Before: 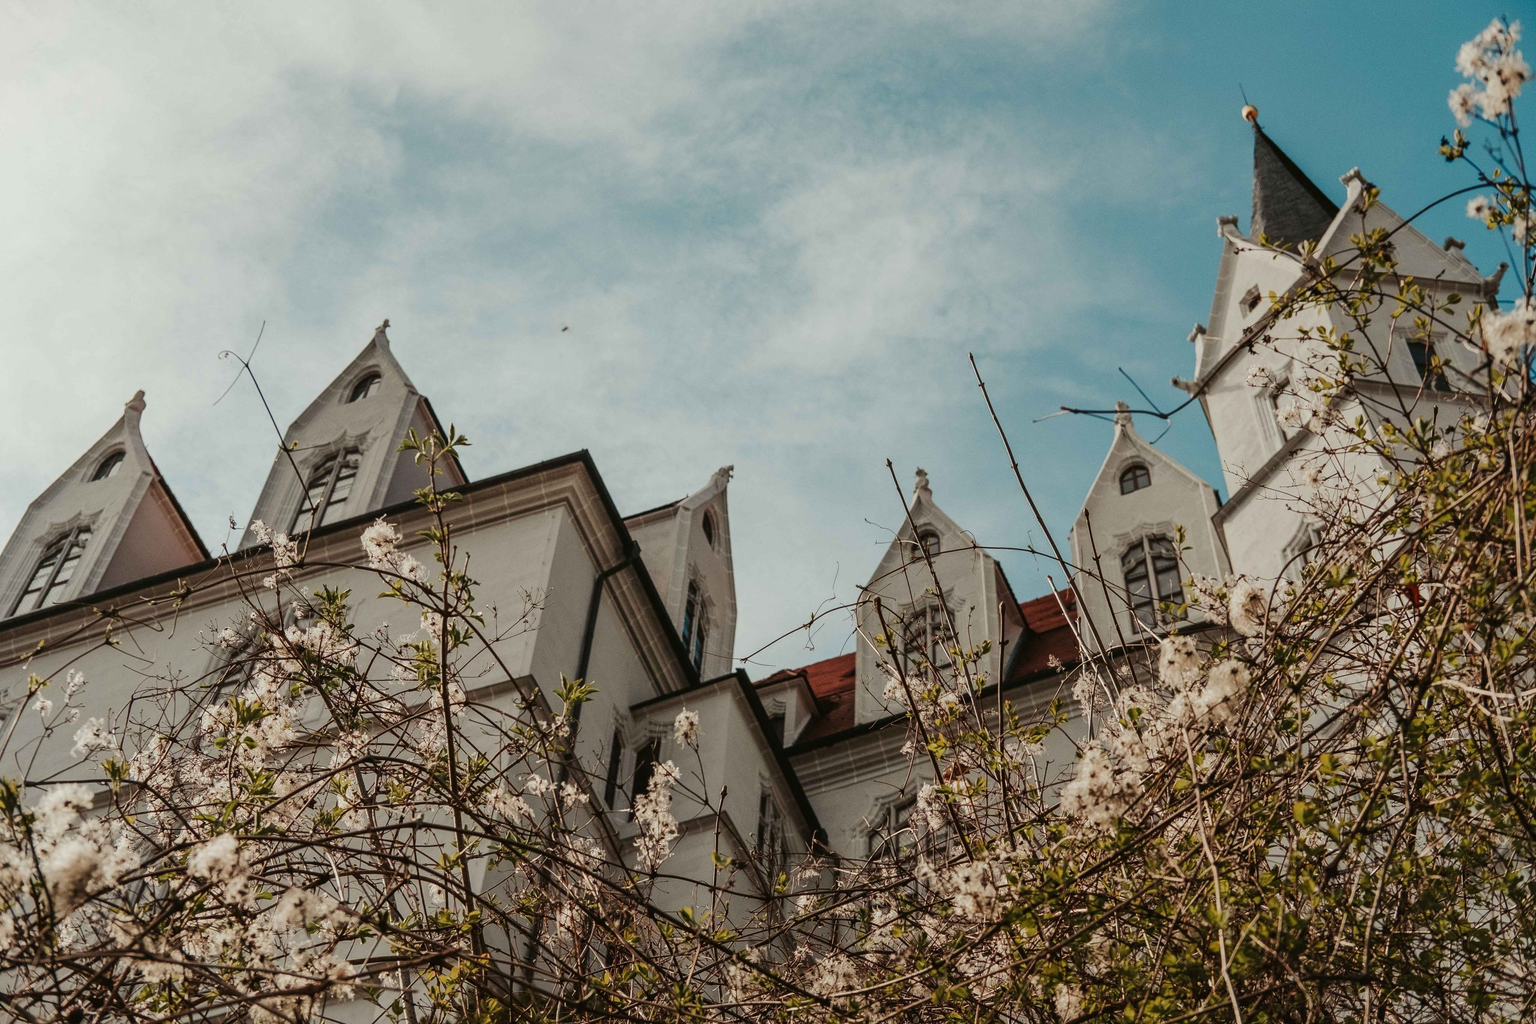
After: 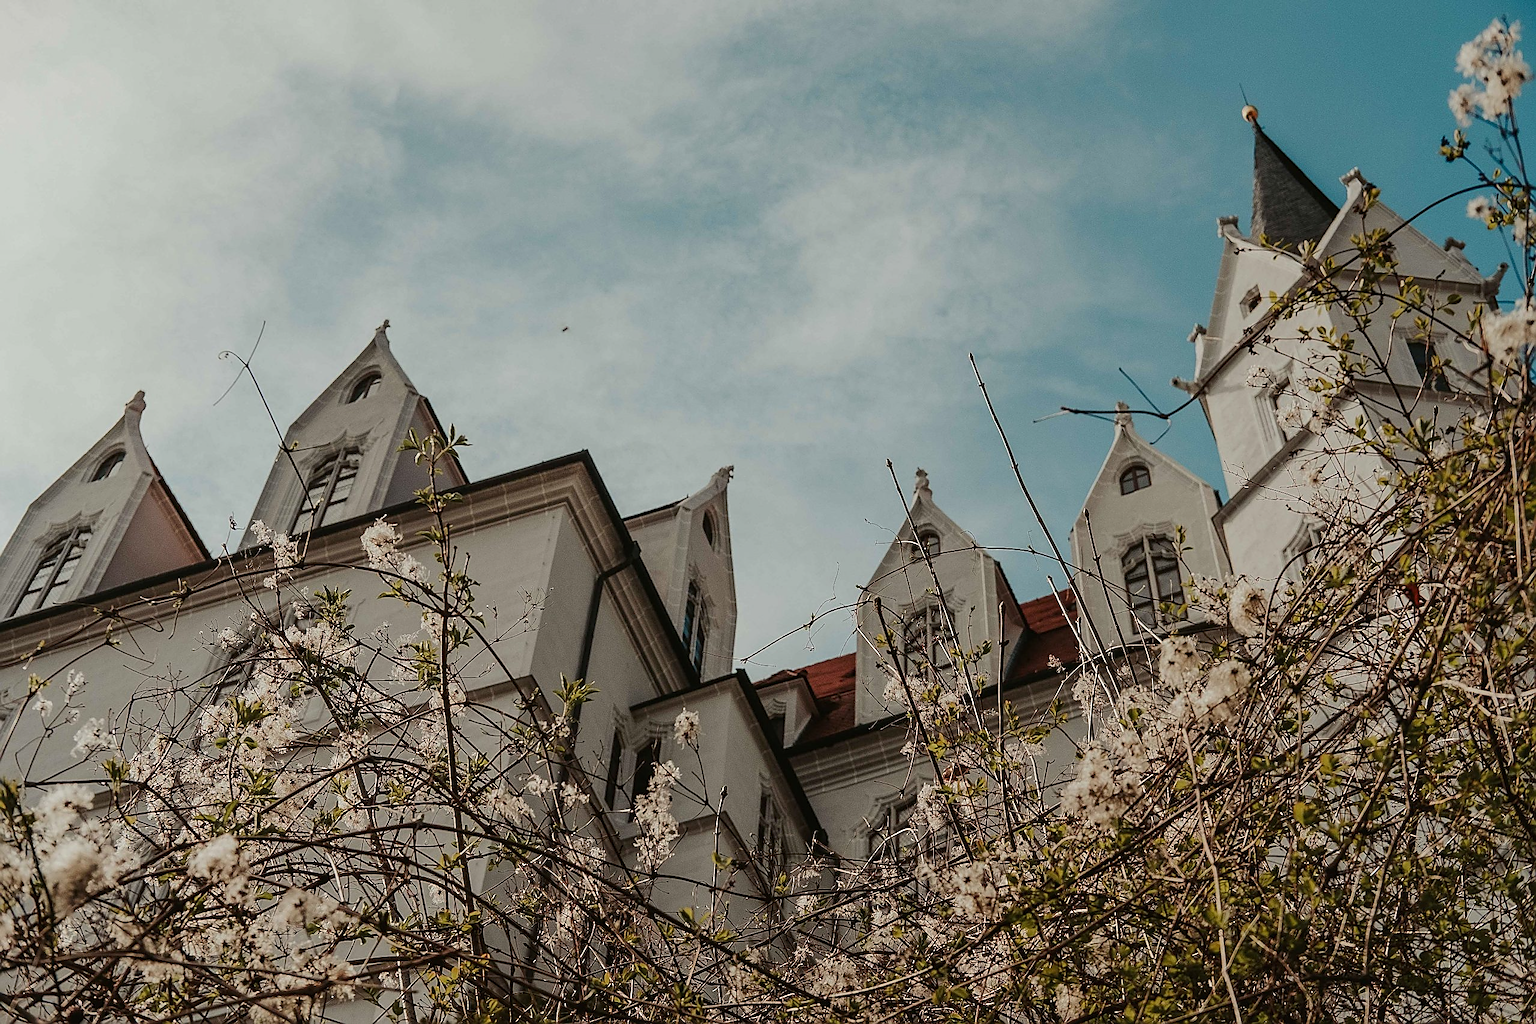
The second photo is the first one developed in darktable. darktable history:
exposure: exposure -0.238 EV, compensate highlight preservation false
sharpen: radius 1.422, amount 1.255, threshold 0.716
